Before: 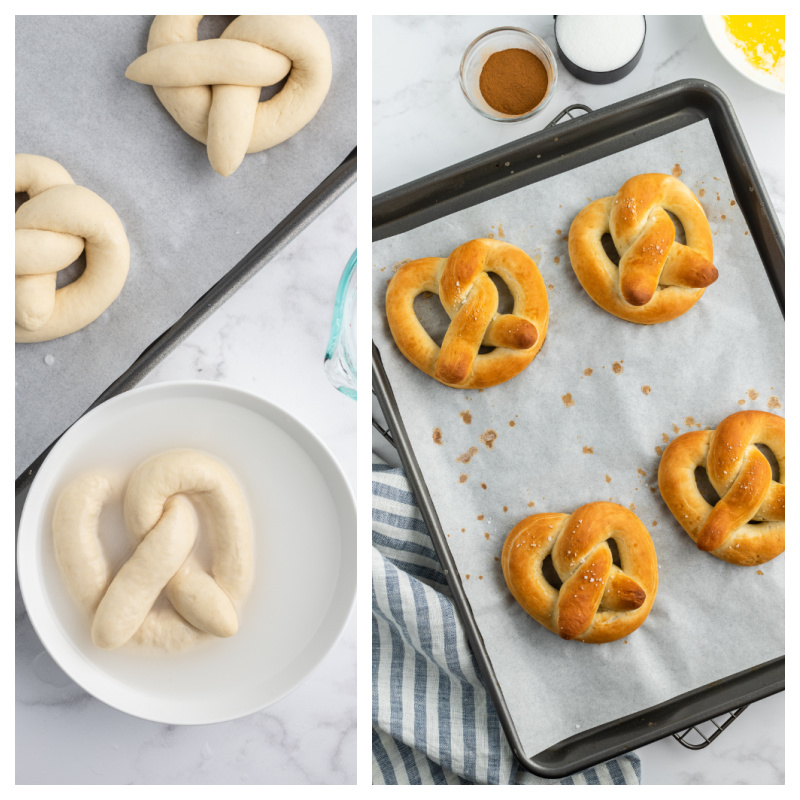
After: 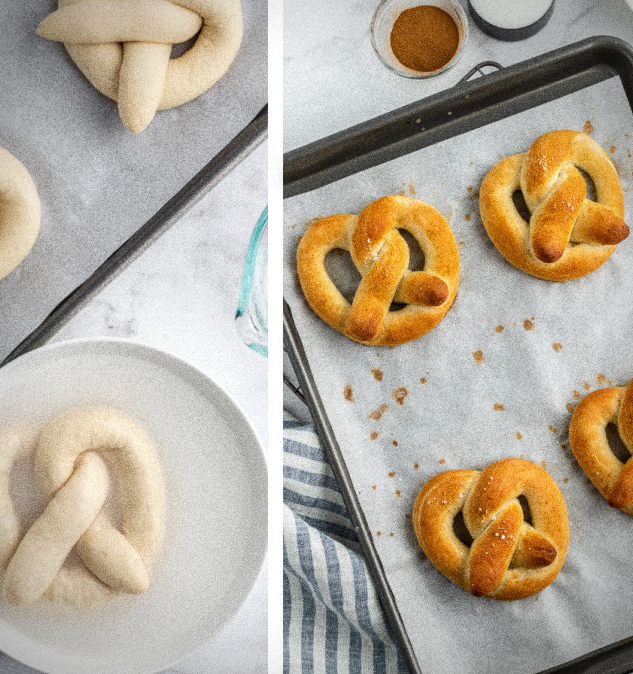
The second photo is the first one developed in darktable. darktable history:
vignetting: saturation 0, unbound false
local contrast: on, module defaults
grain: coarseness 14.49 ISO, strength 48.04%, mid-tones bias 35%
crop: left 11.225%, top 5.381%, right 9.565%, bottom 10.314%
